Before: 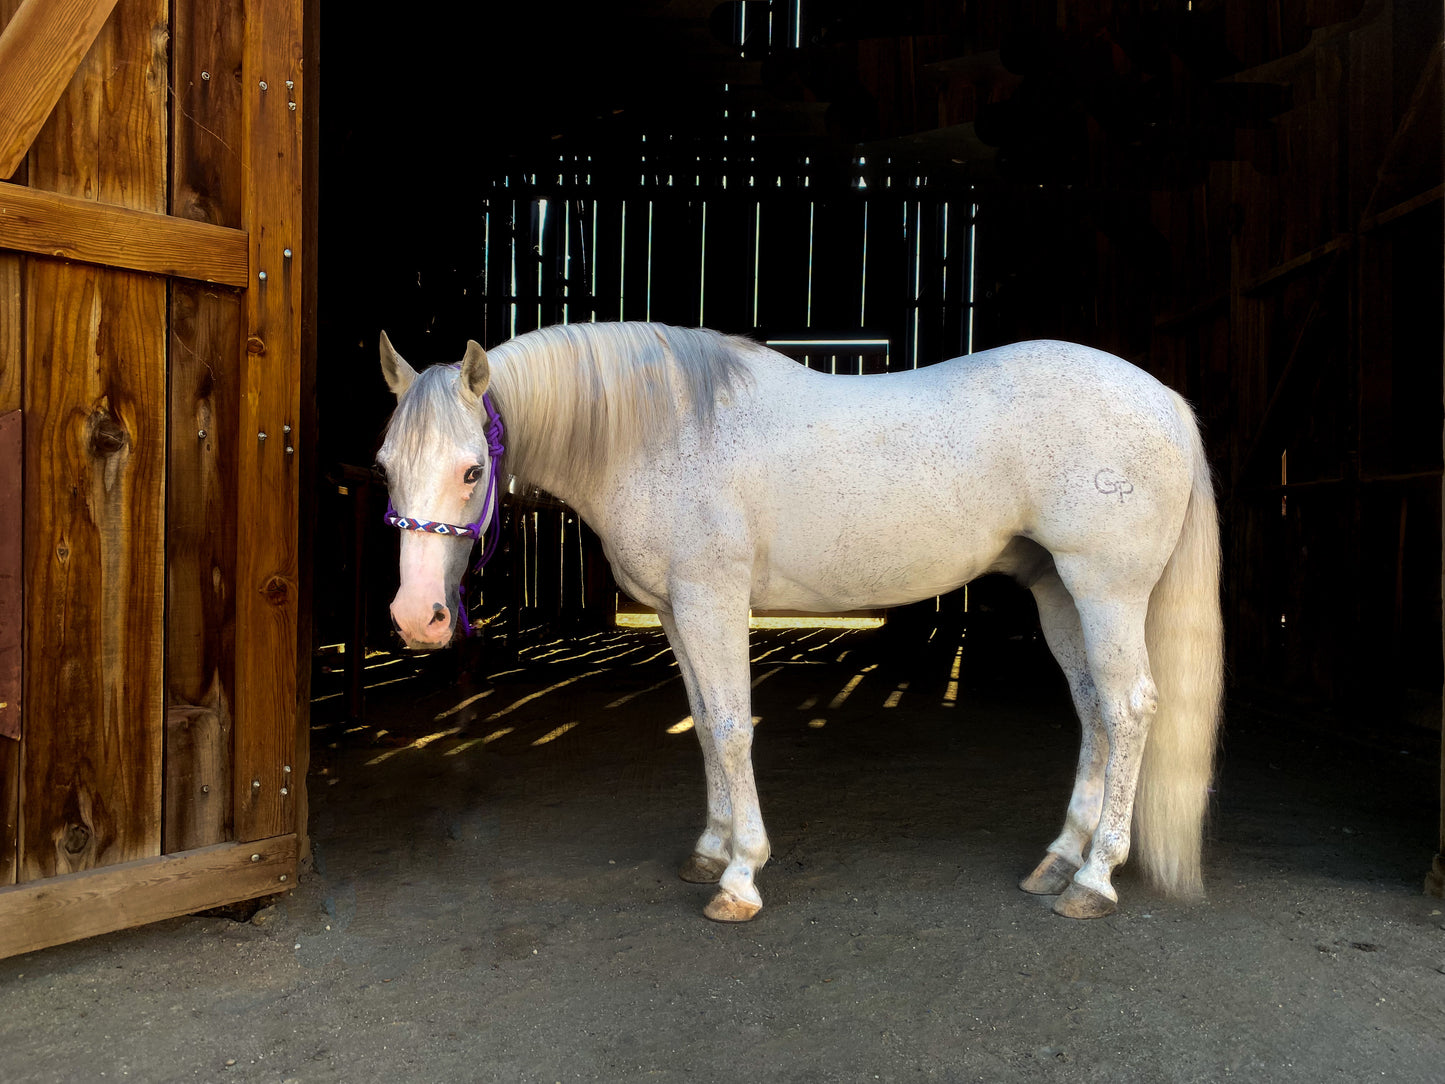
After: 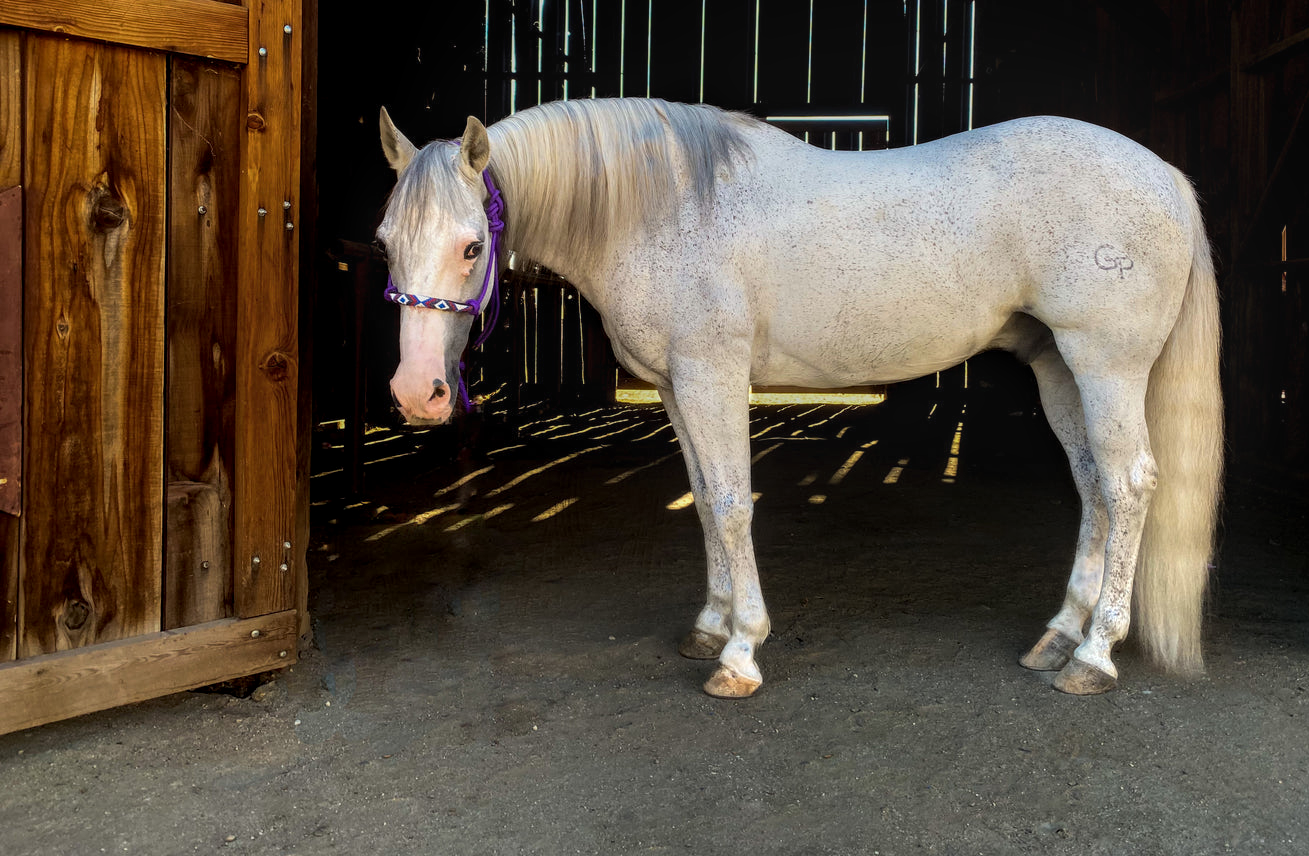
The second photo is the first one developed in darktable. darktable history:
local contrast: on, module defaults
crop: top 20.693%, right 9.38%, bottom 0.314%
